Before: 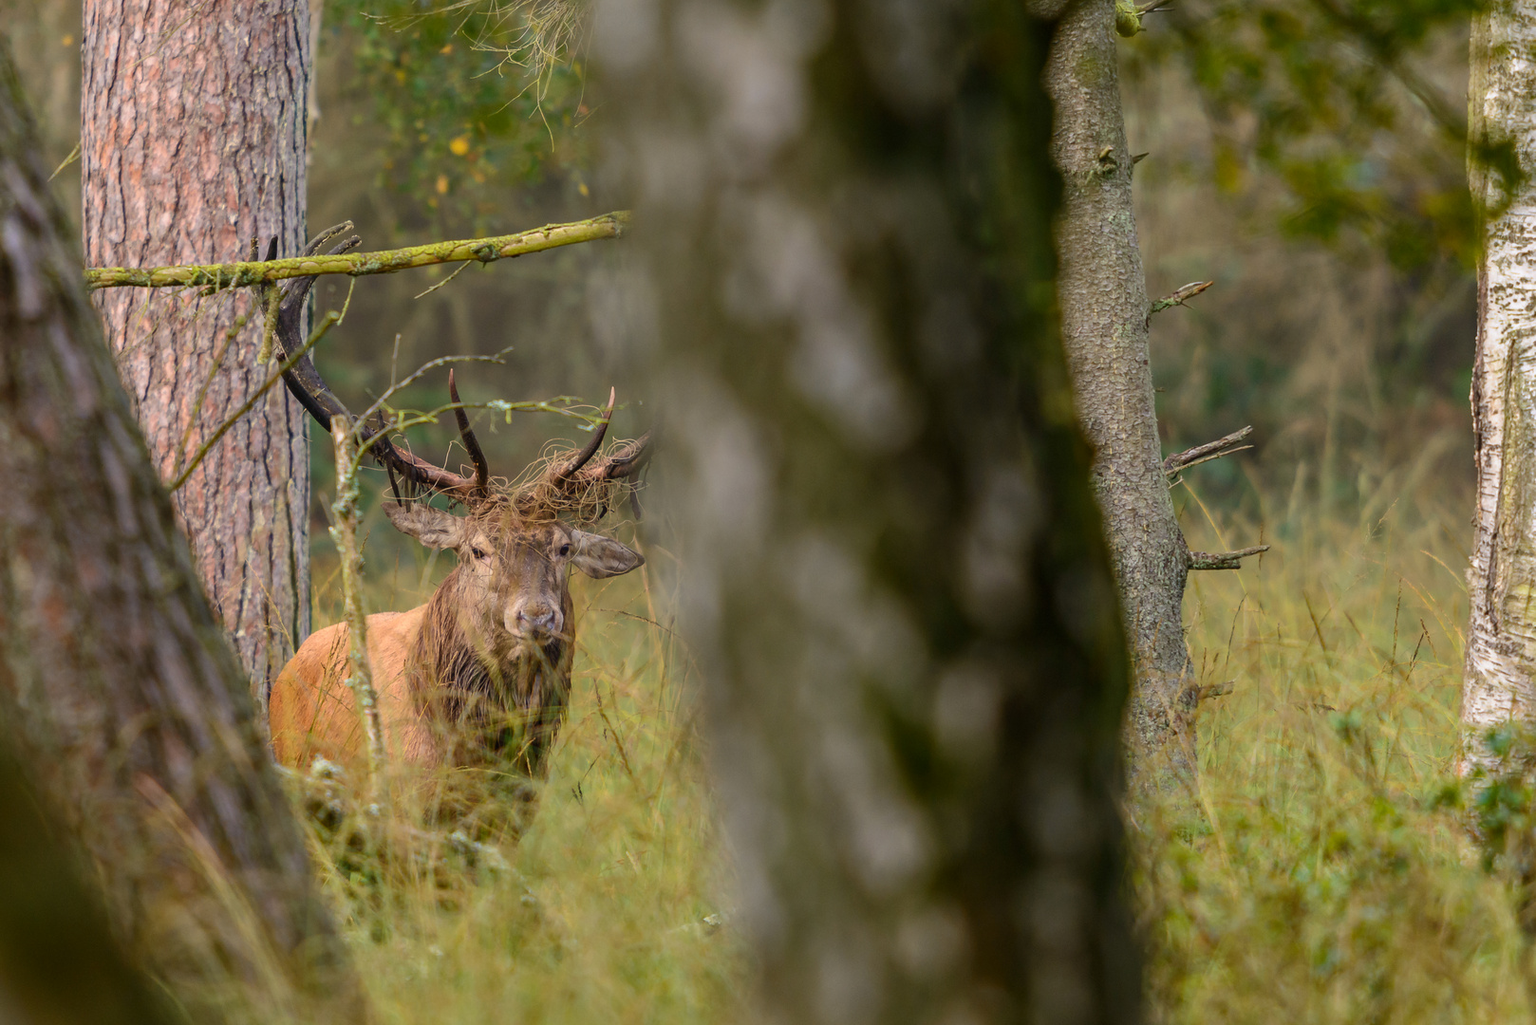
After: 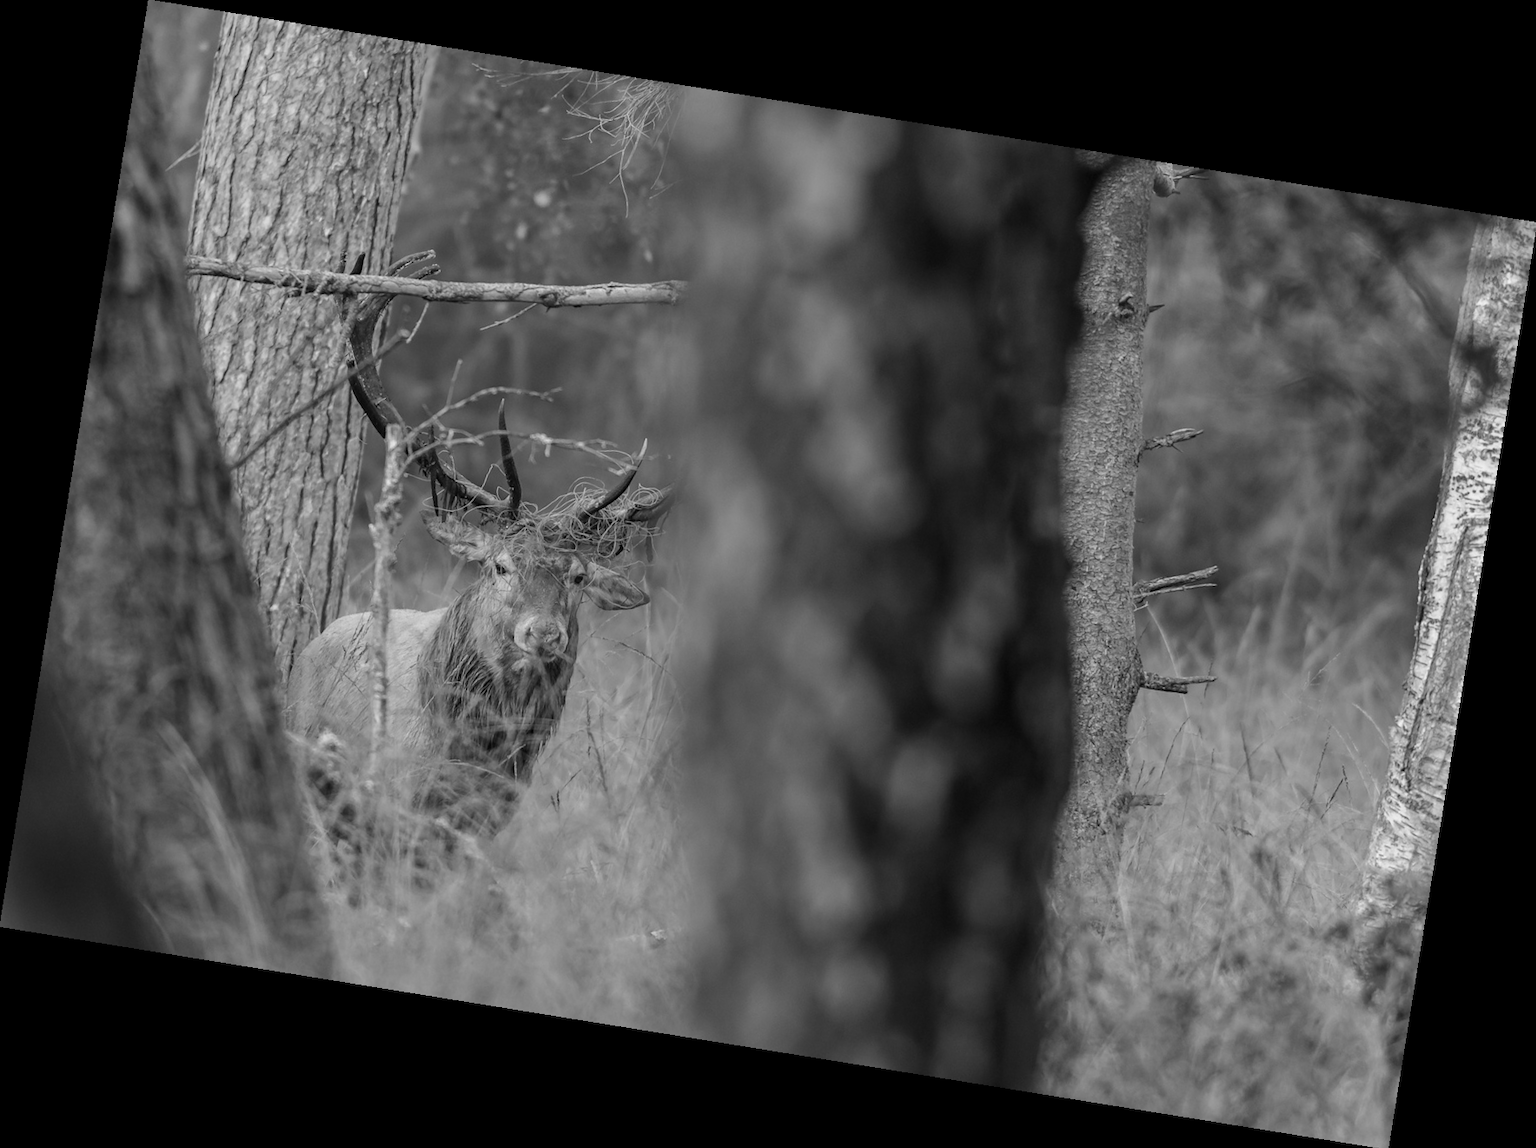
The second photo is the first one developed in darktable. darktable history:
rotate and perspective: rotation 9.12°, automatic cropping off
monochrome: a -35.87, b 49.73, size 1.7
